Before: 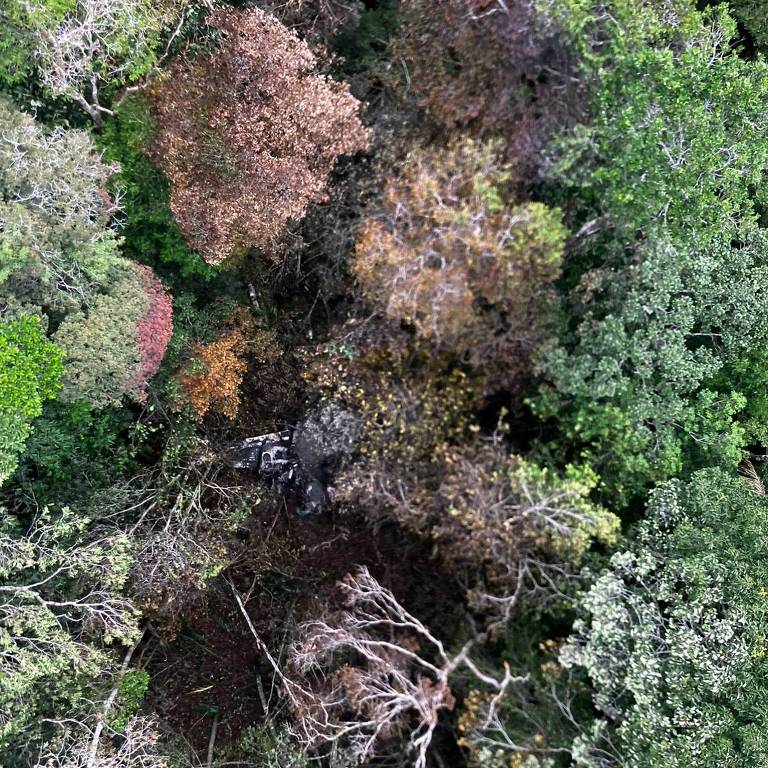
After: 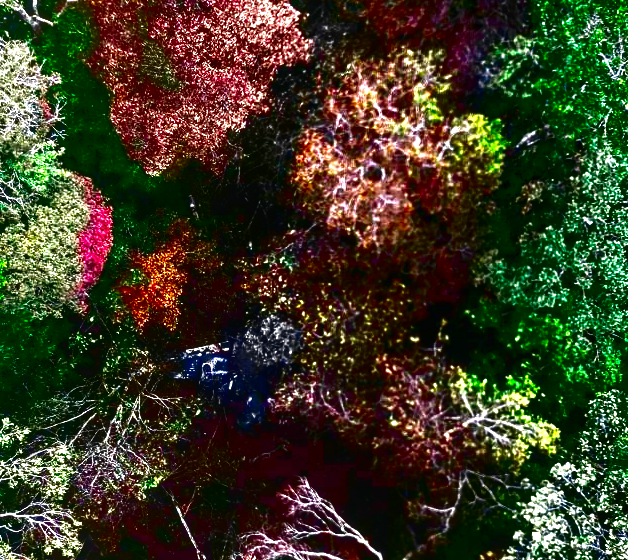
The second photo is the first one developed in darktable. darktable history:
crop: left 7.833%, top 11.659%, right 10.354%, bottom 15.391%
exposure: exposure 0.51 EV, compensate highlight preservation false
contrast brightness saturation: brightness -0.993, saturation 0.985
base curve: preserve colors none
tone curve: curves: ch0 [(0, 0) (0.058, 0.037) (0.214, 0.183) (0.304, 0.288) (0.561, 0.554) (0.687, 0.677) (0.768, 0.768) (0.858, 0.861) (0.987, 0.945)]; ch1 [(0, 0) (0.172, 0.123) (0.312, 0.296) (0.432, 0.448) (0.471, 0.469) (0.502, 0.5) (0.521, 0.505) (0.565, 0.569) (0.663, 0.663) (0.703, 0.721) (0.857, 0.917) (1, 1)]; ch2 [(0, 0) (0.411, 0.424) (0.485, 0.497) (0.502, 0.5) (0.517, 0.511) (0.556, 0.562) (0.626, 0.594) (0.709, 0.661) (1, 1)], color space Lab, independent channels, preserve colors none
color balance rgb: shadows lift › chroma 0.963%, shadows lift › hue 113.04°, perceptual saturation grading › global saturation 24.455%, perceptual saturation grading › highlights -23.325%, perceptual saturation grading › mid-tones 24.401%, perceptual saturation grading › shadows 41.052%, perceptual brilliance grading › global brilliance 11.645%, global vibrance 12.273%
local contrast: on, module defaults
